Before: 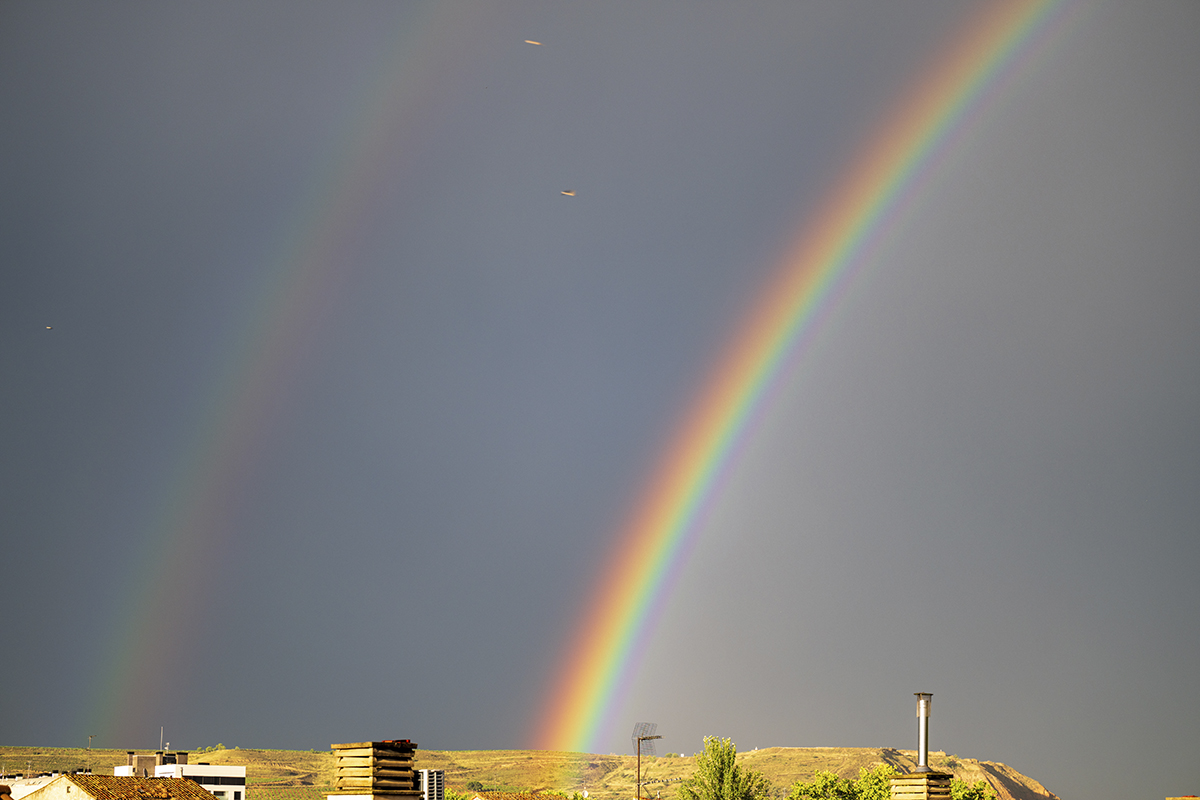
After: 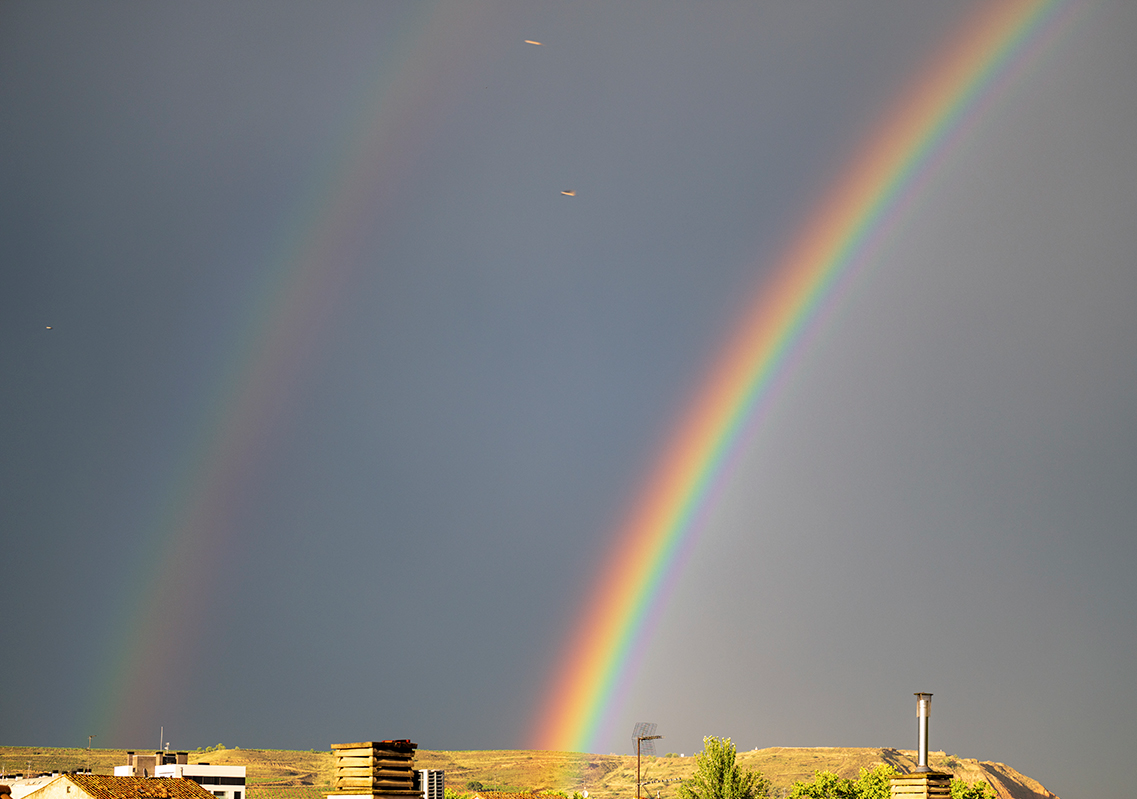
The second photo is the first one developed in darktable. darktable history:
contrast brightness saturation: saturation -0.048
crop and rotate: left 0%, right 5.236%
